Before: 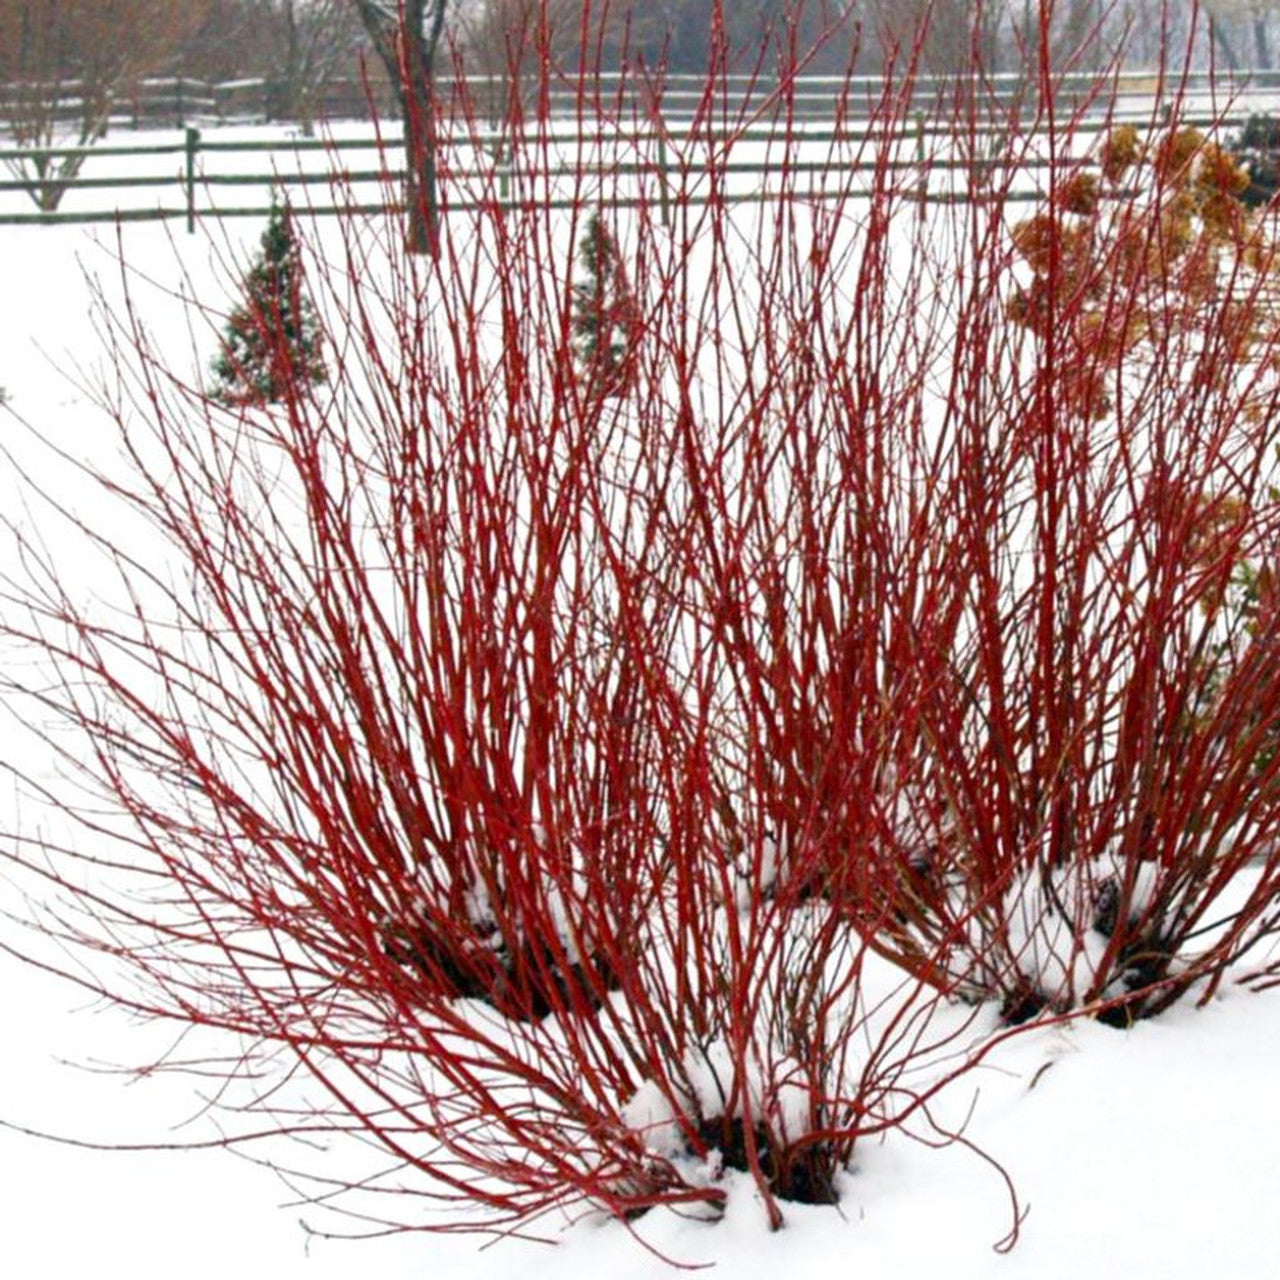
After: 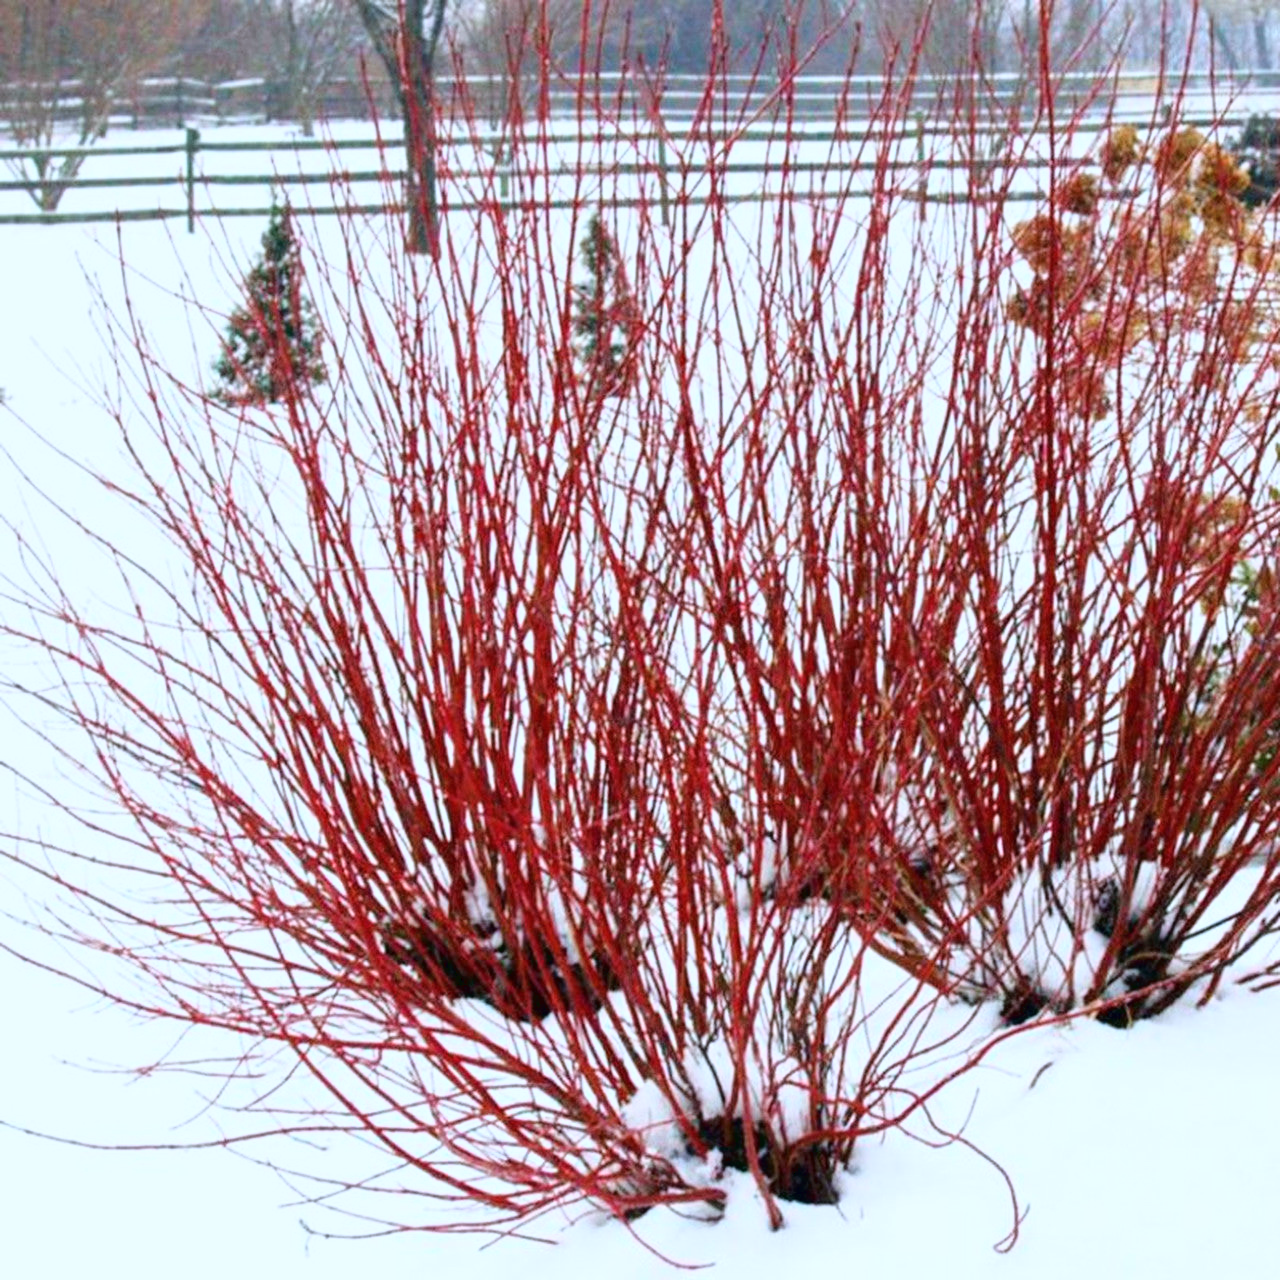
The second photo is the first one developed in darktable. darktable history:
color calibration: x 0.372, y 0.386, temperature 4285.17 K
tone curve: curves: ch0 [(0, 0) (0.003, 0.023) (0.011, 0.025) (0.025, 0.029) (0.044, 0.047) (0.069, 0.079) (0.1, 0.113) (0.136, 0.152) (0.177, 0.199) (0.224, 0.26) (0.277, 0.333) (0.335, 0.404) (0.399, 0.48) (0.468, 0.559) (0.543, 0.635) (0.623, 0.713) (0.709, 0.797) (0.801, 0.879) (0.898, 0.953) (1, 1)]
